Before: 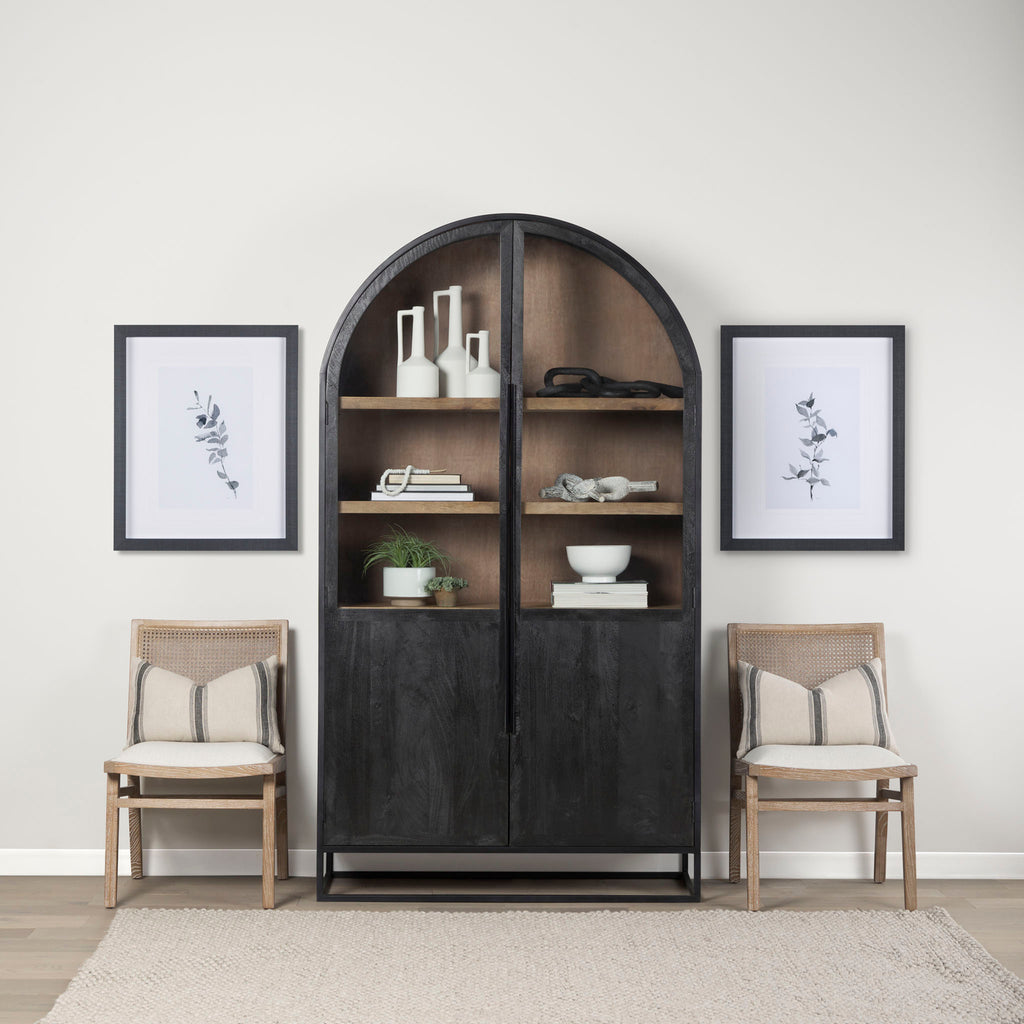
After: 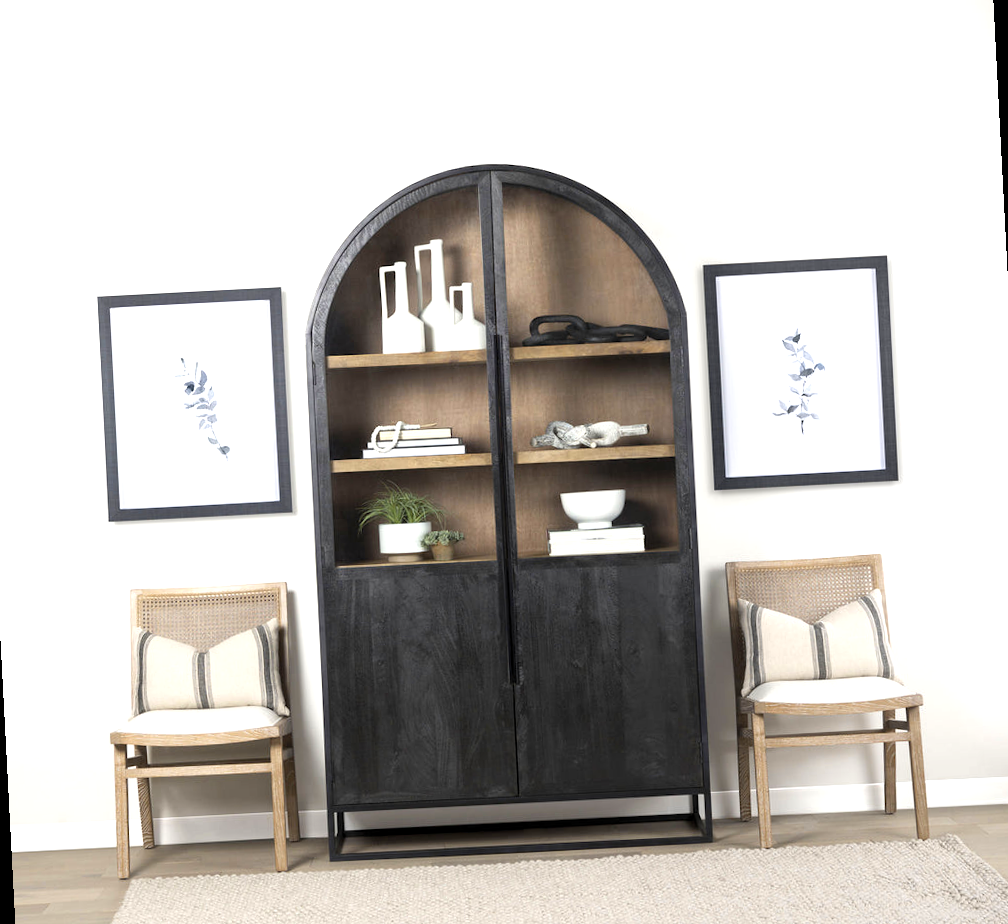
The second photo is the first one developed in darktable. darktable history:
rotate and perspective: rotation -3°, crop left 0.031, crop right 0.968, crop top 0.07, crop bottom 0.93
exposure: black level correction -0.001, exposure 0.9 EV, compensate exposure bias true, compensate highlight preservation false
graduated density: rotation -180°, offset 27.42
levels: levels [0.026, 0.507, 0.987]
color contrast: green-magenta contrast 0.8, blue-yellow contrast 1.1, unbound 0
